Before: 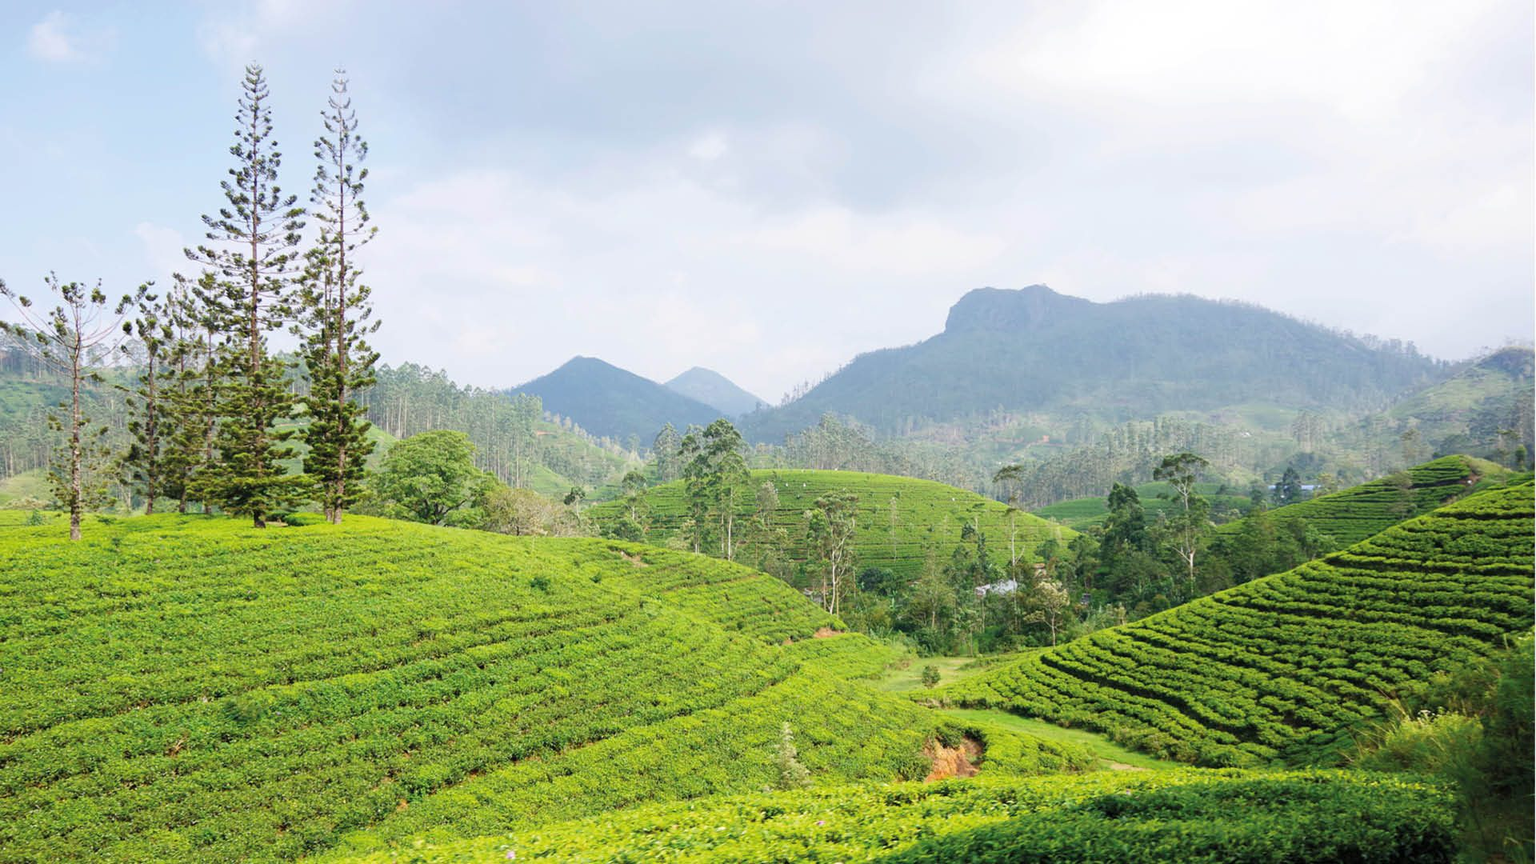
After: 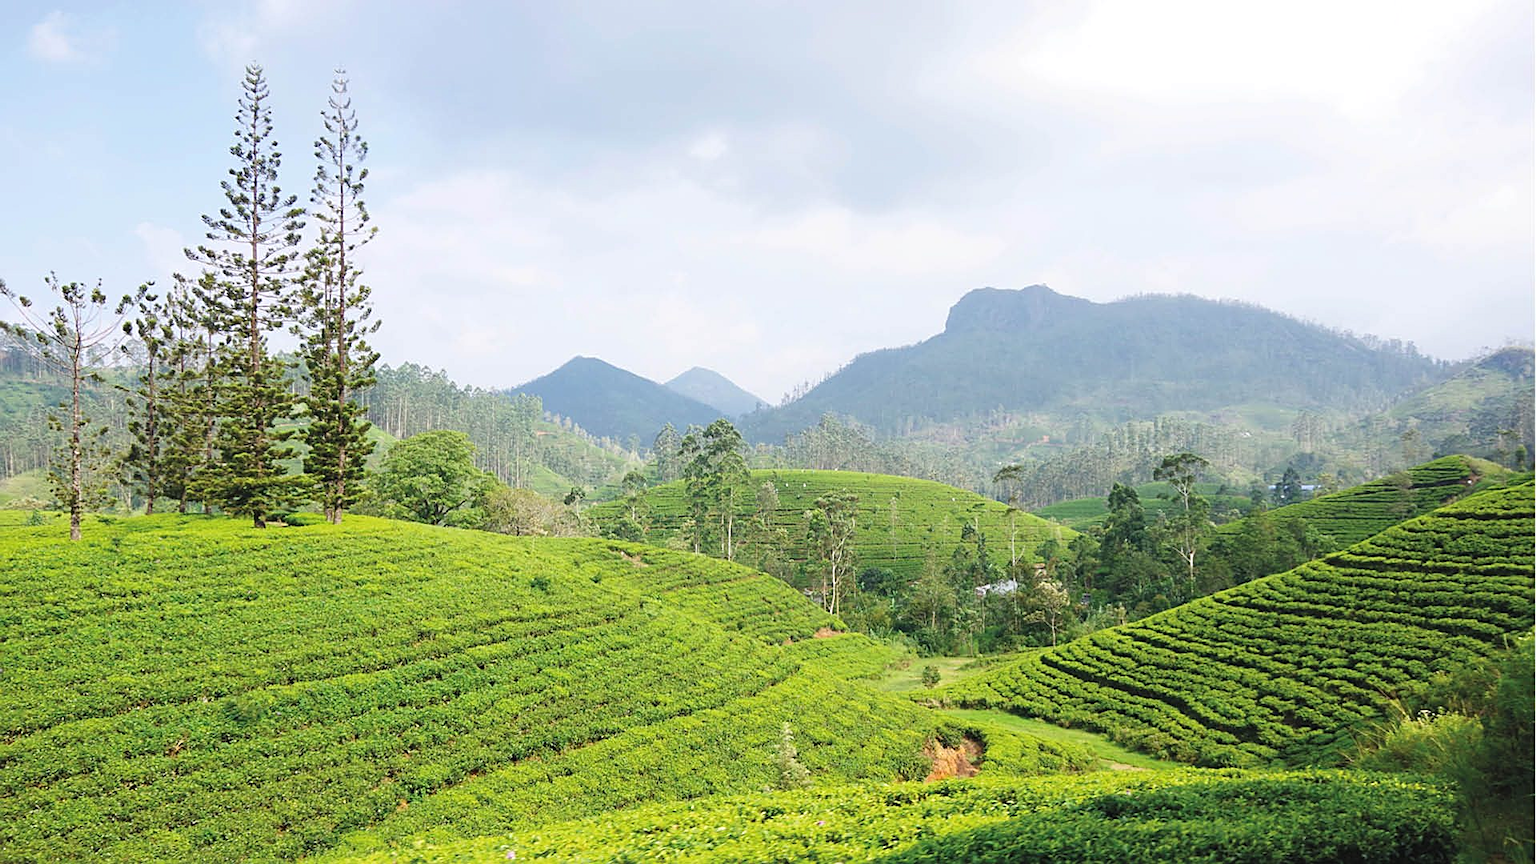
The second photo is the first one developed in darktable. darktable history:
exposure: black level correction -0.004, exposure 0.049 EV, compensate highlight preservation false
sharpen: on, module defaults
